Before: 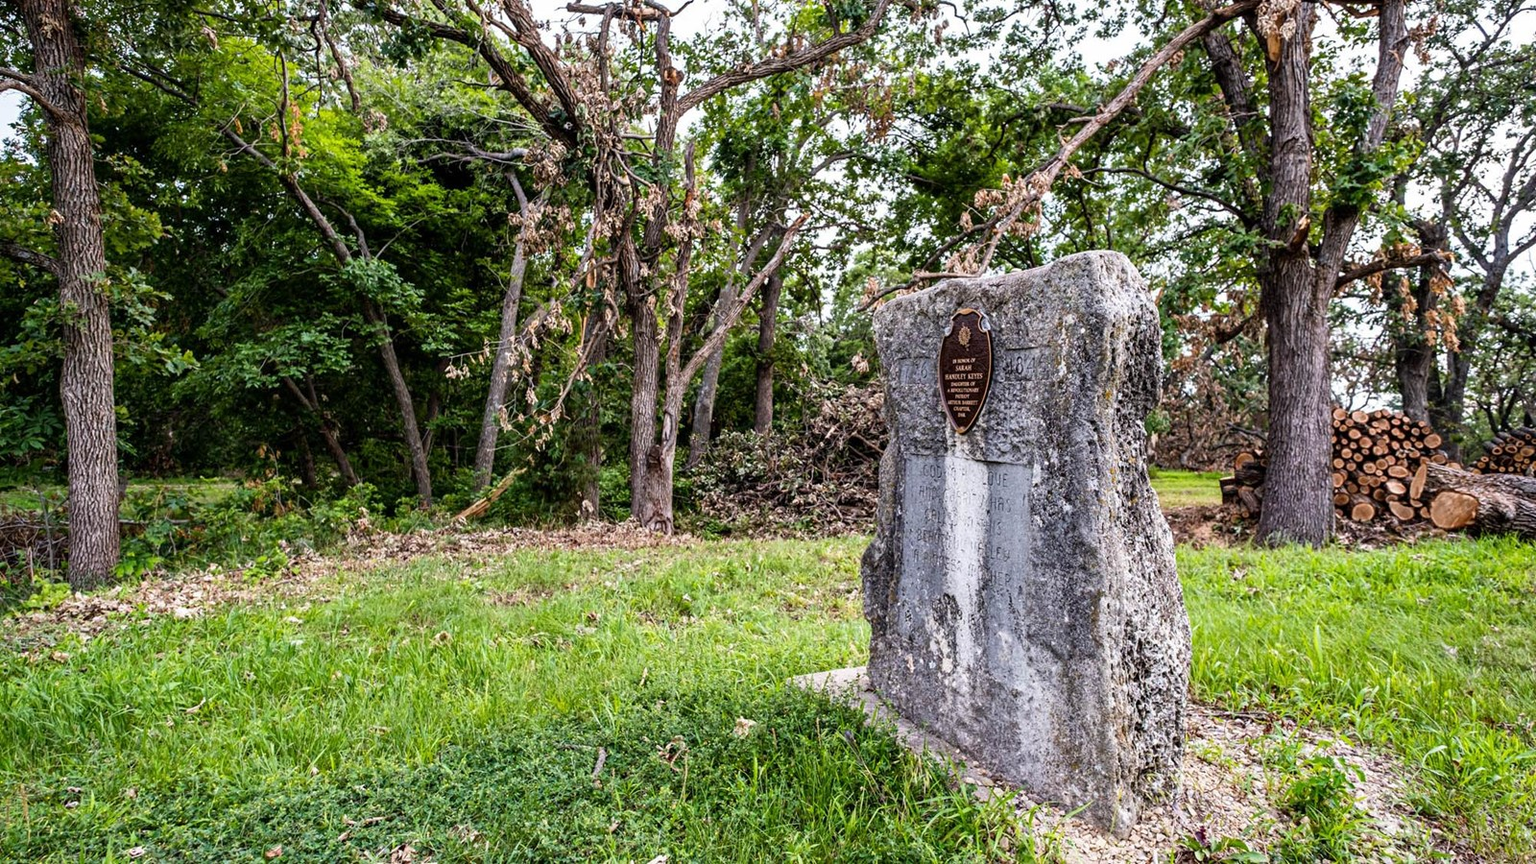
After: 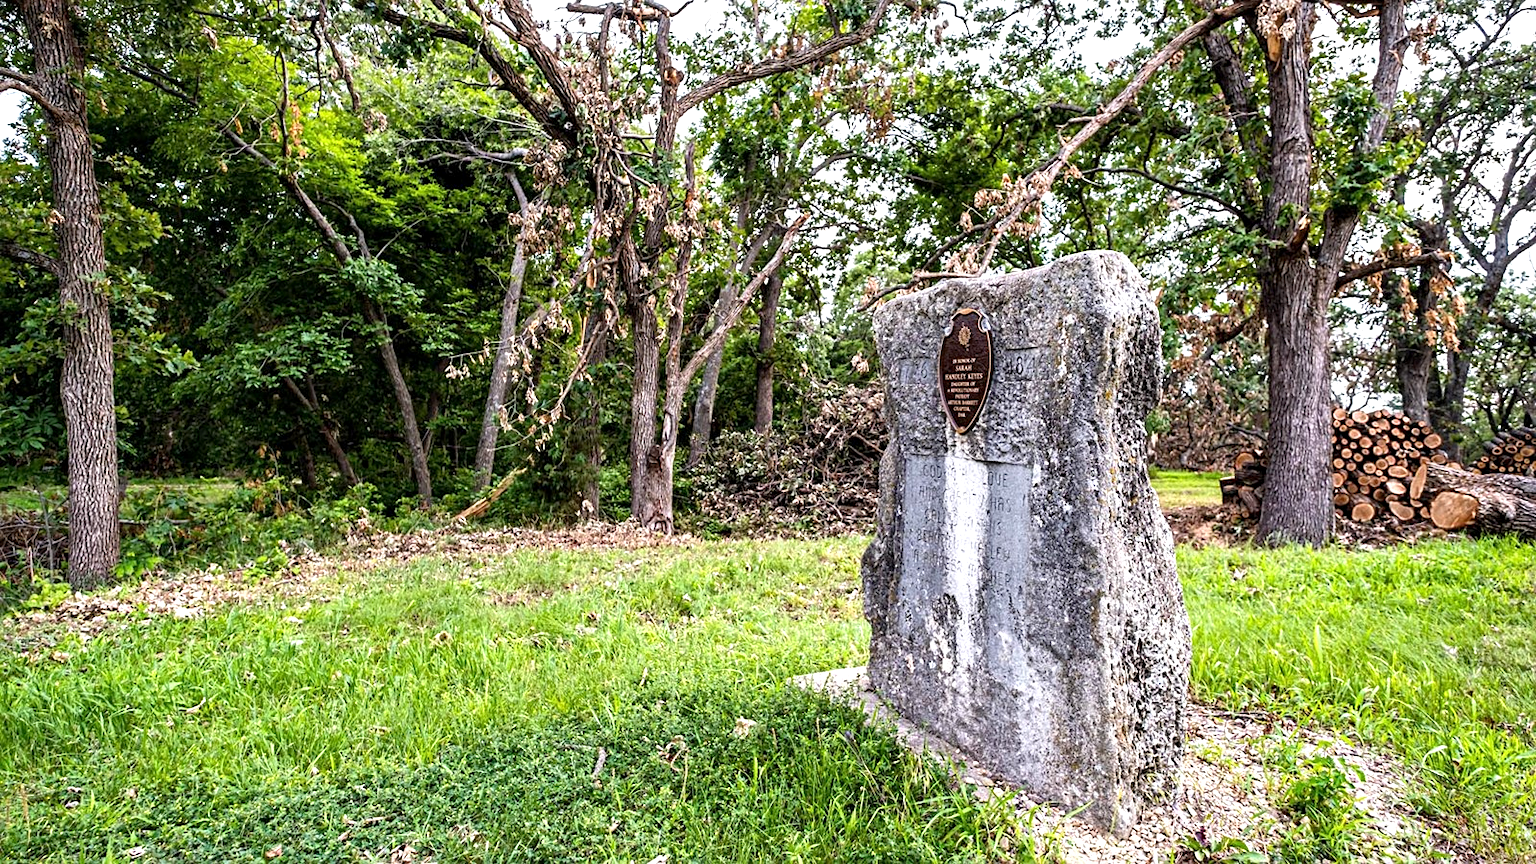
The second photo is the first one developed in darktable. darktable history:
exposure: black level correction 0.001, exposure 0.499 EV, compensate highlight preservation false
sharpen: amount 0.215
tone equalizer: on, module defaults
